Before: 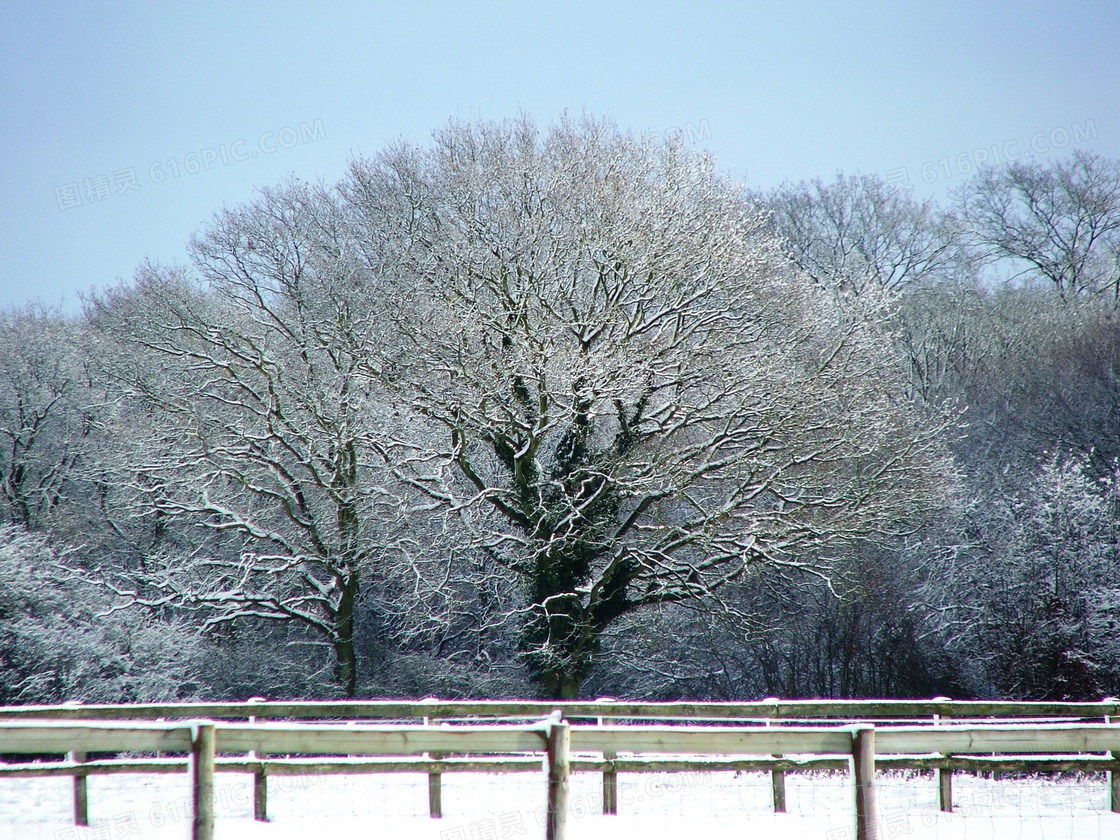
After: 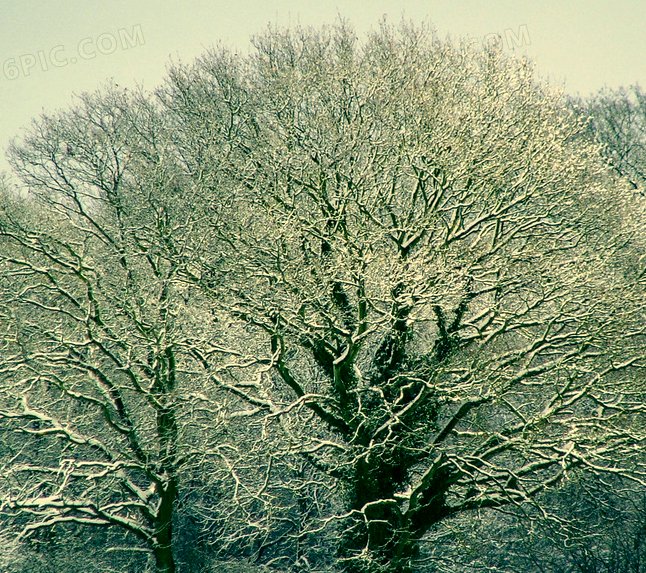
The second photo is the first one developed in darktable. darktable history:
local contrast: detail 135%, midtone range 0.75
crop: left 16.202%, top 11.208%, right 26.045%, bottom 20.557%
color correction: highlights a* 5.62, highlights b* 33.57, shadows a* -25.86, shadows b* 4.02
